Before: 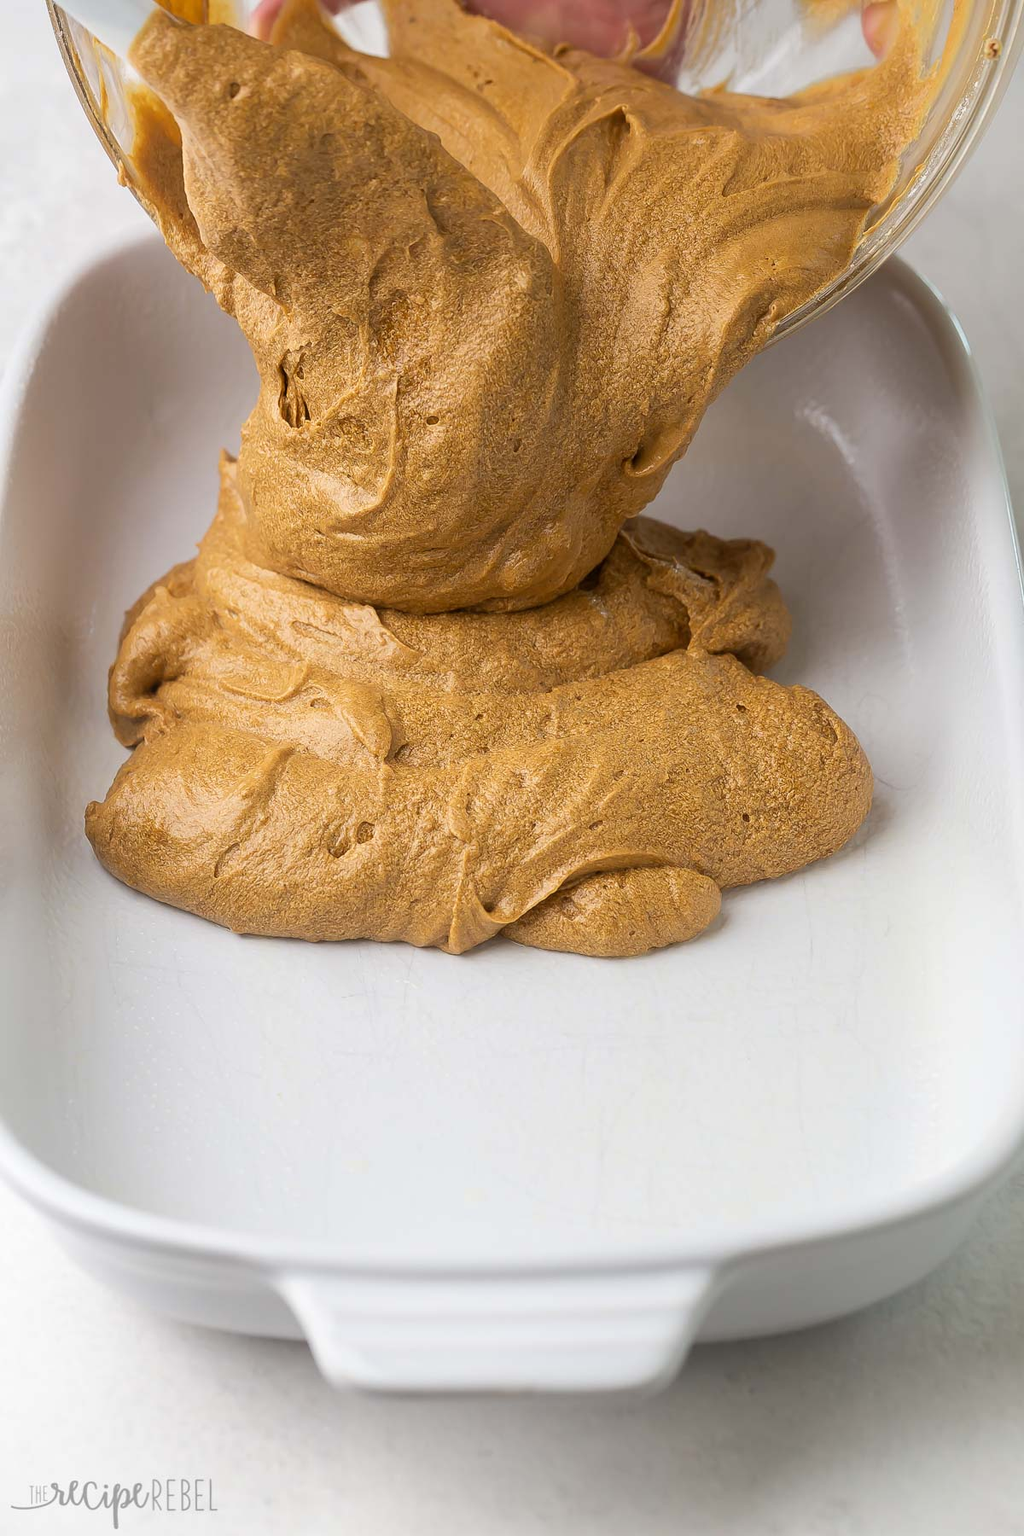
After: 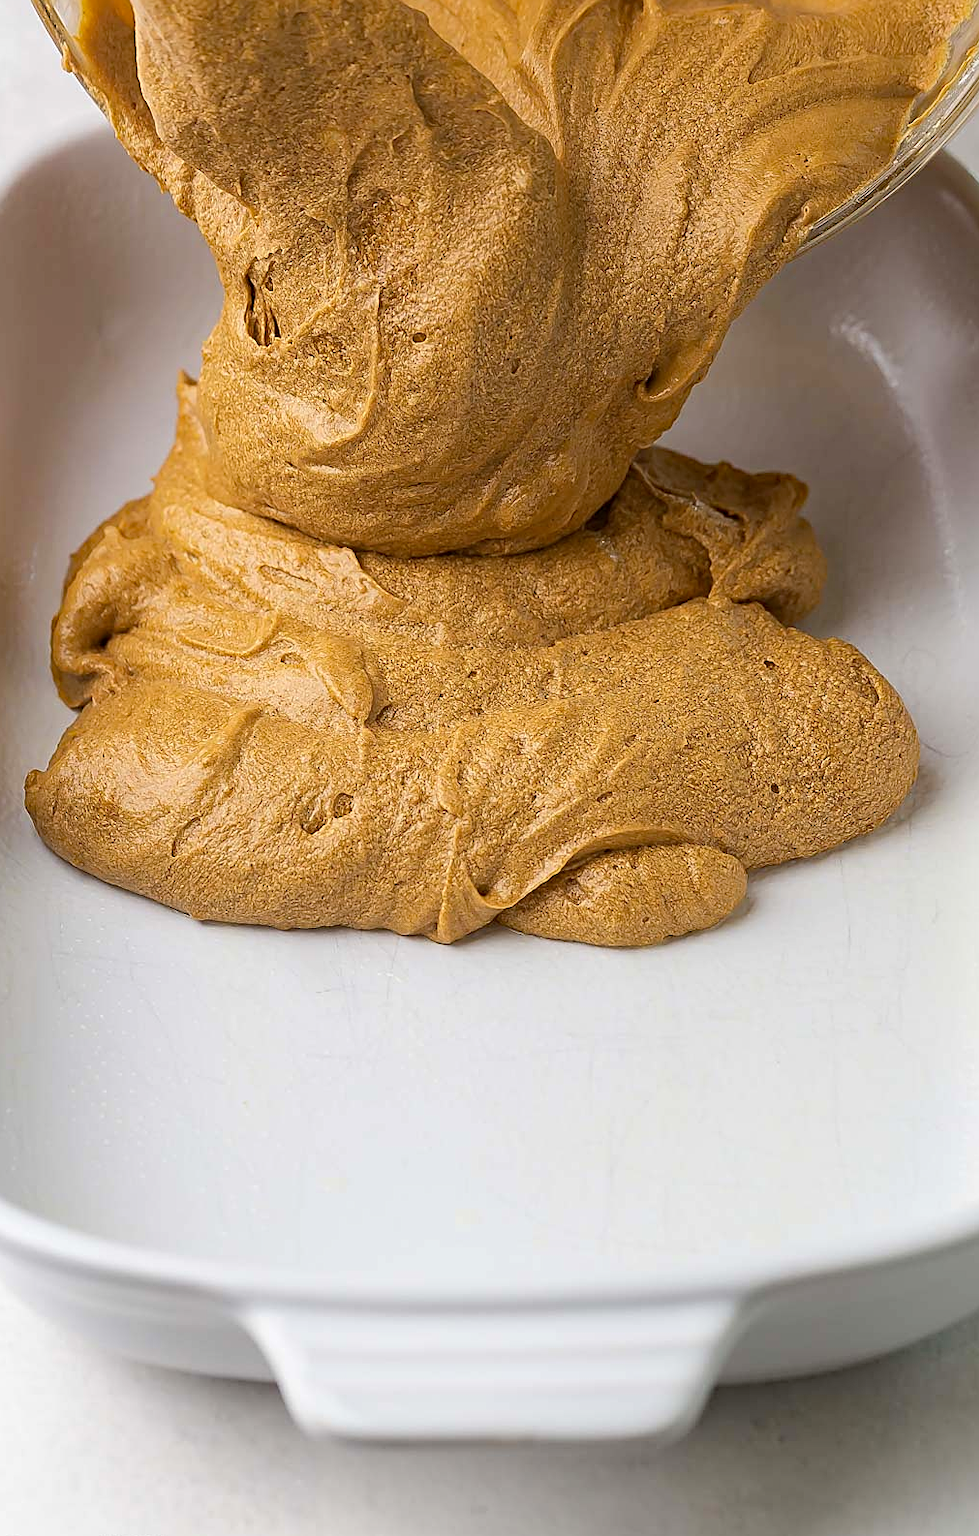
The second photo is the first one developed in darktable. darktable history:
haze removal: strength 0.402, distance 0.213, compatibility mode true, adaptive false
crop: left 6.21%, top 8.012%, right 9.527%, bottom 3.854%
sharpen: on, module defaults
